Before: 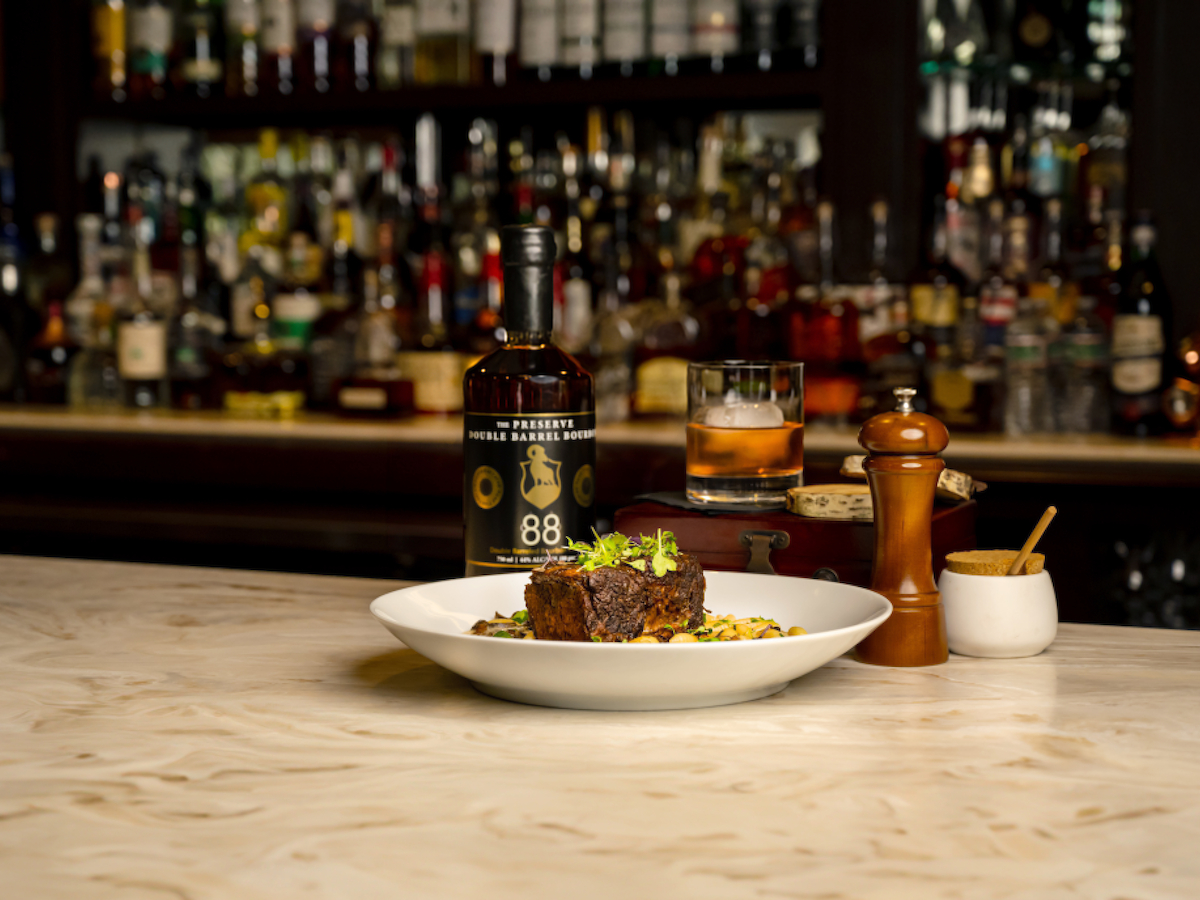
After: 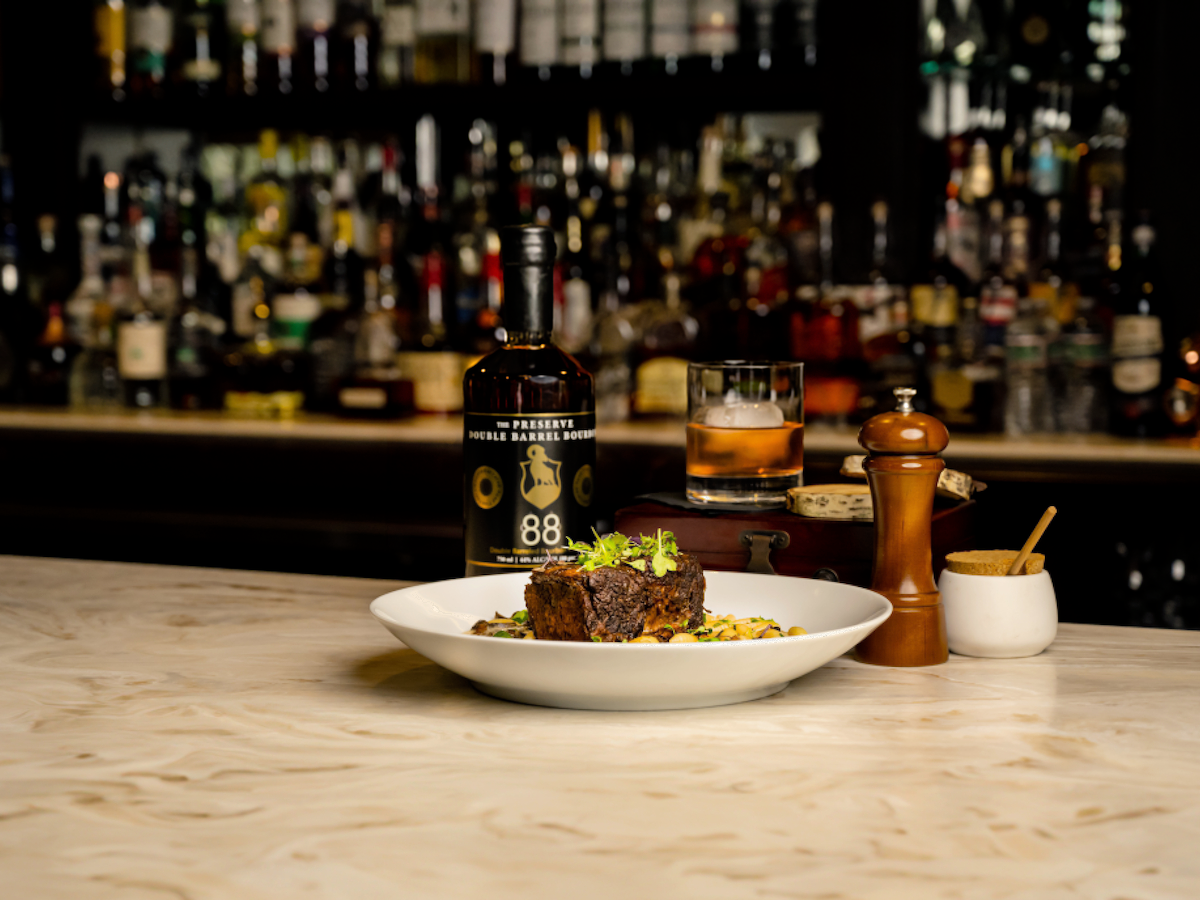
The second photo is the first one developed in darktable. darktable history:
filmic rgb: middle gray luminance 18.22%, black relative exposure -11.53 EV, white relative exposure 2.56 EV, target black luminance 0%, hardness 8.34, latitude 98.74%, contrast 1.084, shadows ↔ highlights balance 0.756%
